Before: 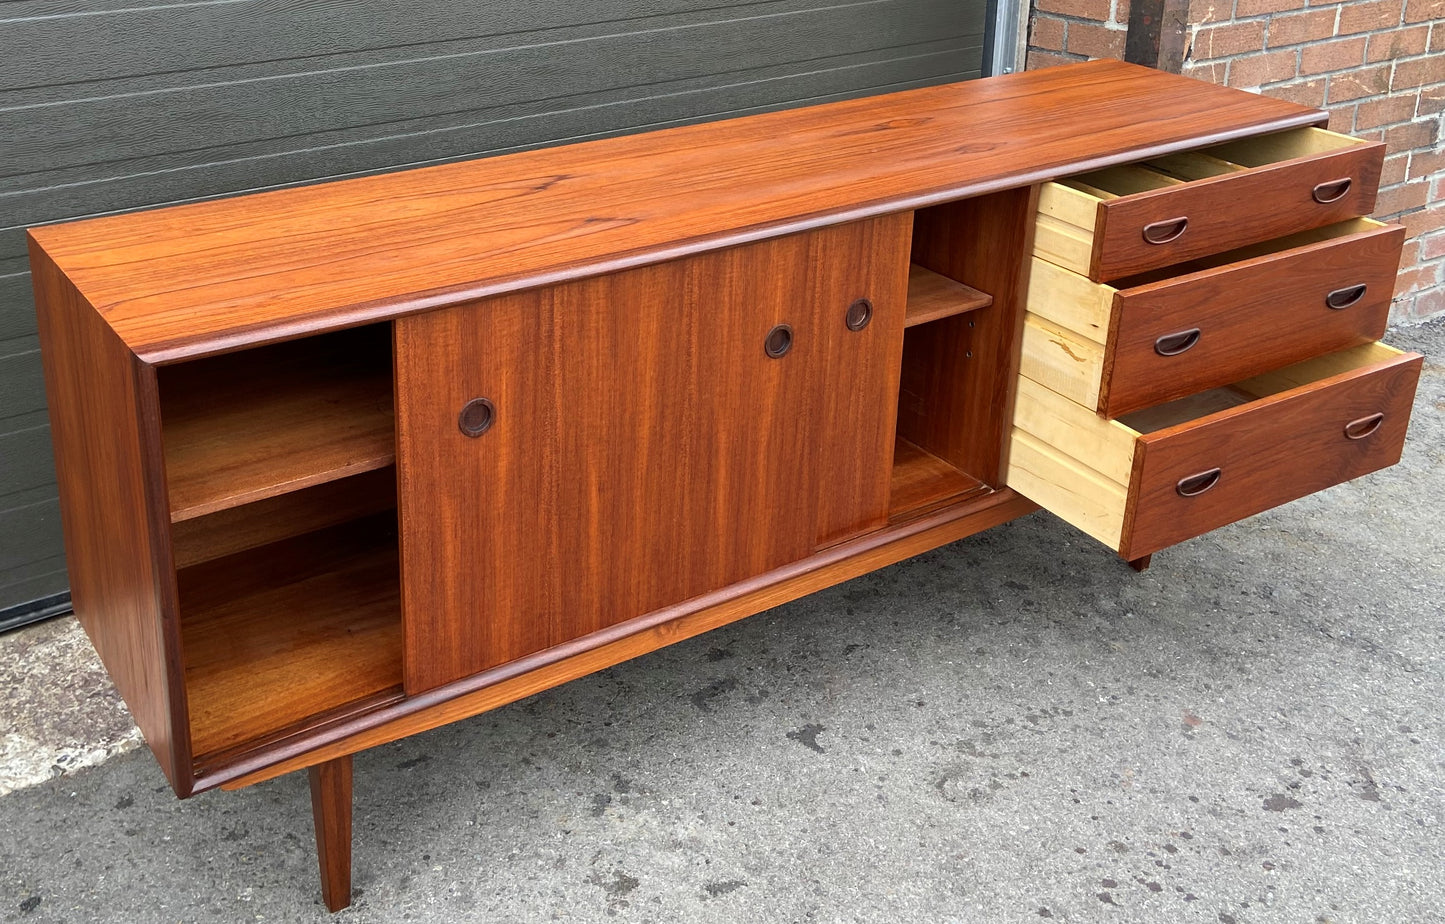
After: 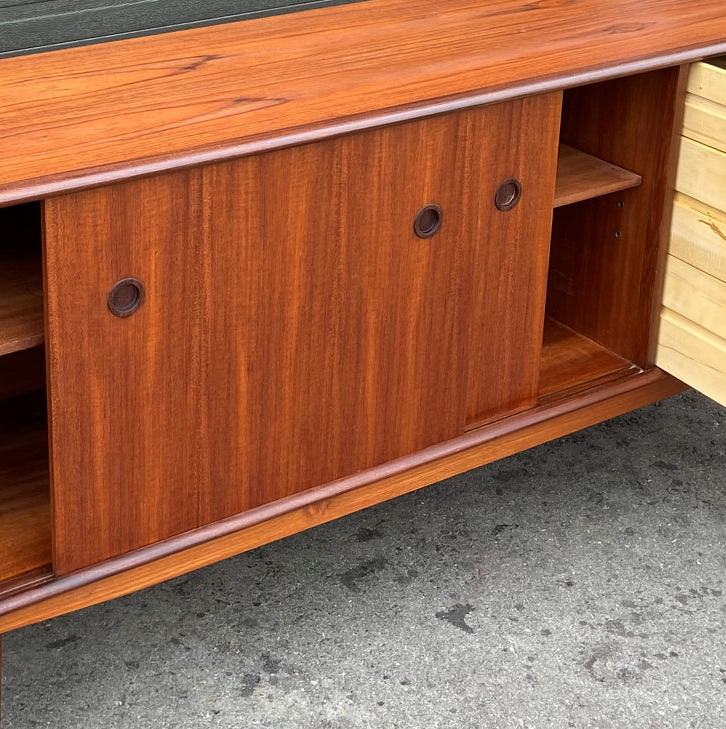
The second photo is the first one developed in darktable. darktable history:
crop and rotate: angle 0.014°, left 24.351%, top 13.044%, right 25.386%, bottom 8.039%
